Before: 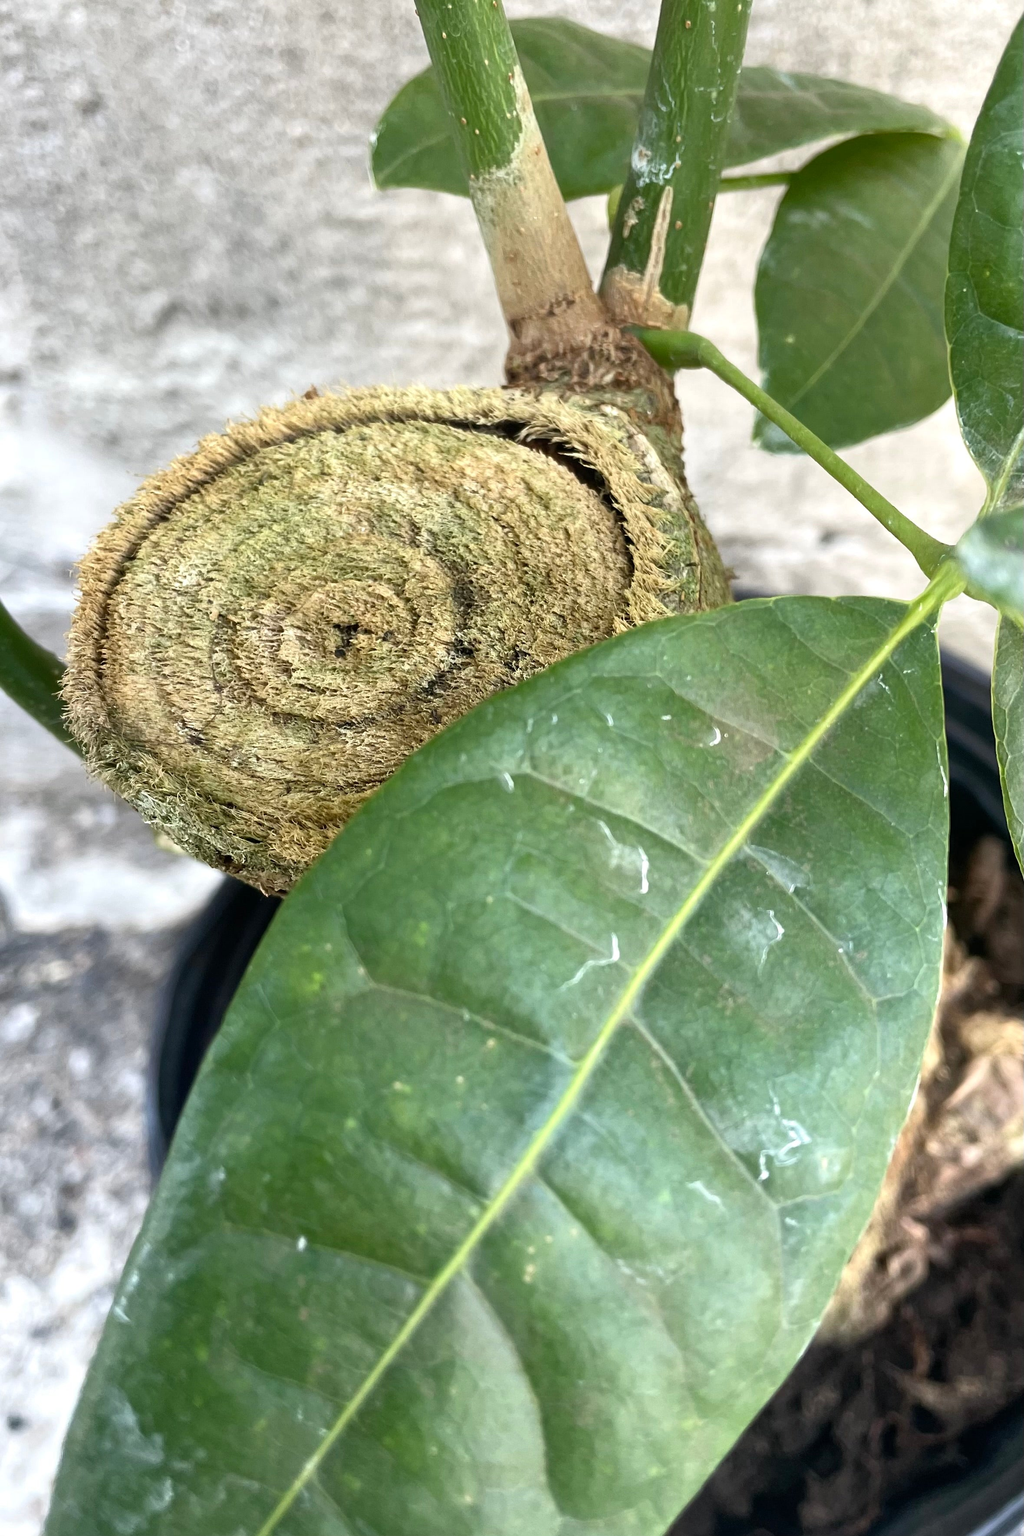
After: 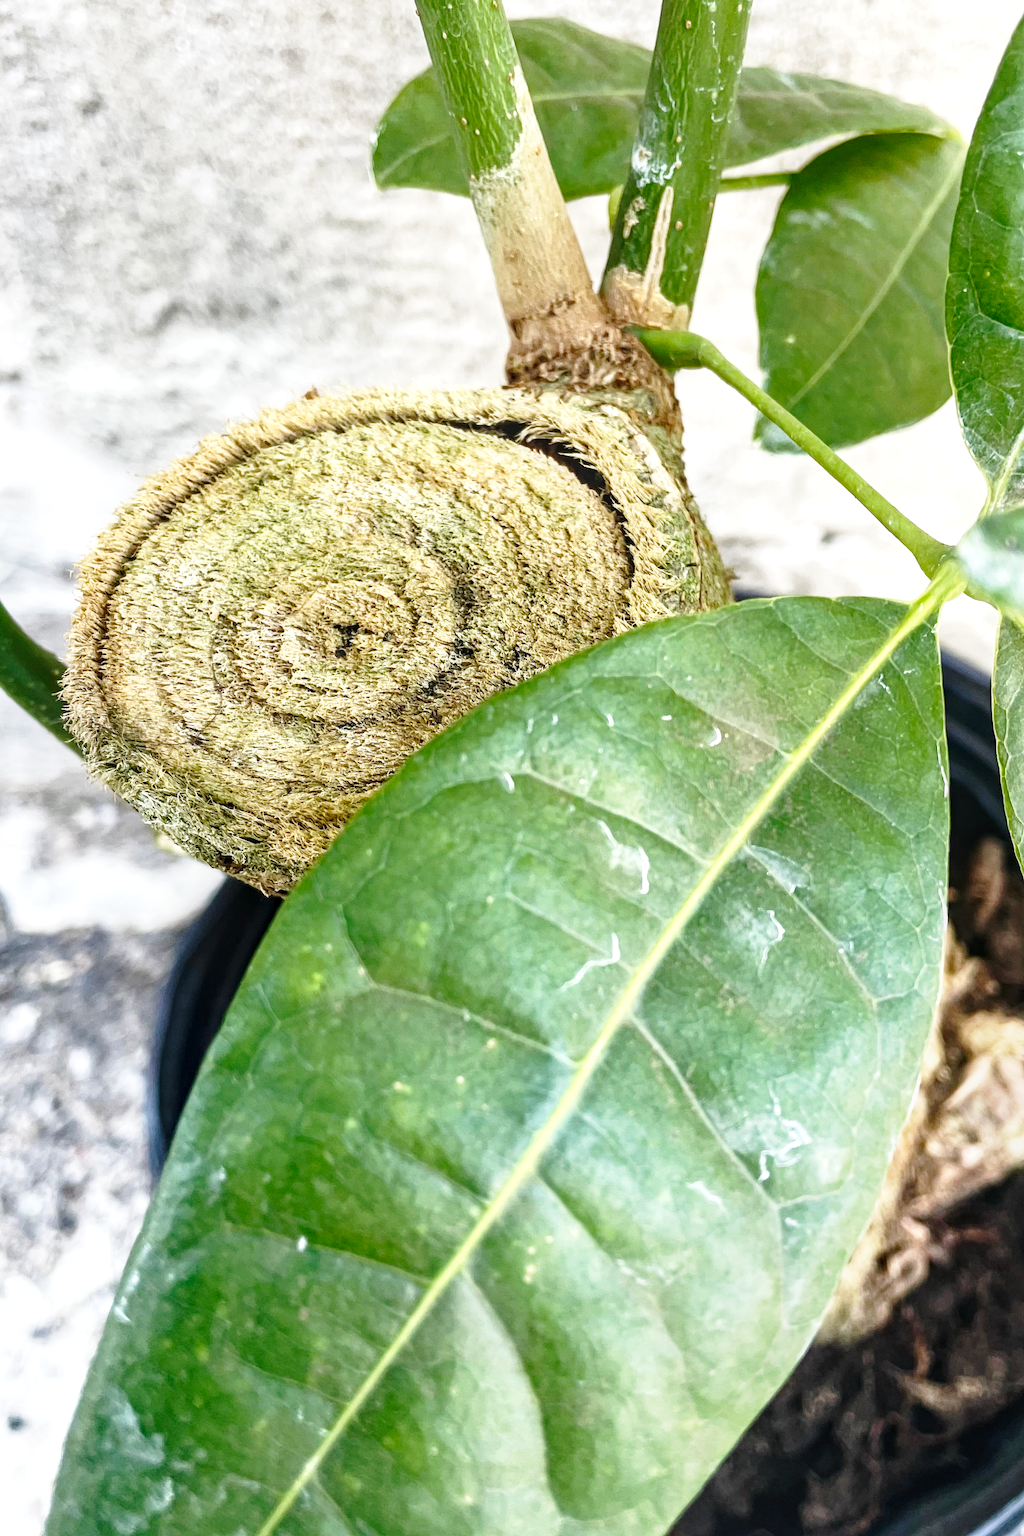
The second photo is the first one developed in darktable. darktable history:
local contrast: on, module defaults
haze removal: adaptive false
base curve: curves: ch0 [(0, 0) (0.028, 0.03) (0.121, 0.232) (0.46, 0.748) (0.859, 0.968) (1, 1)], preserve colors none
